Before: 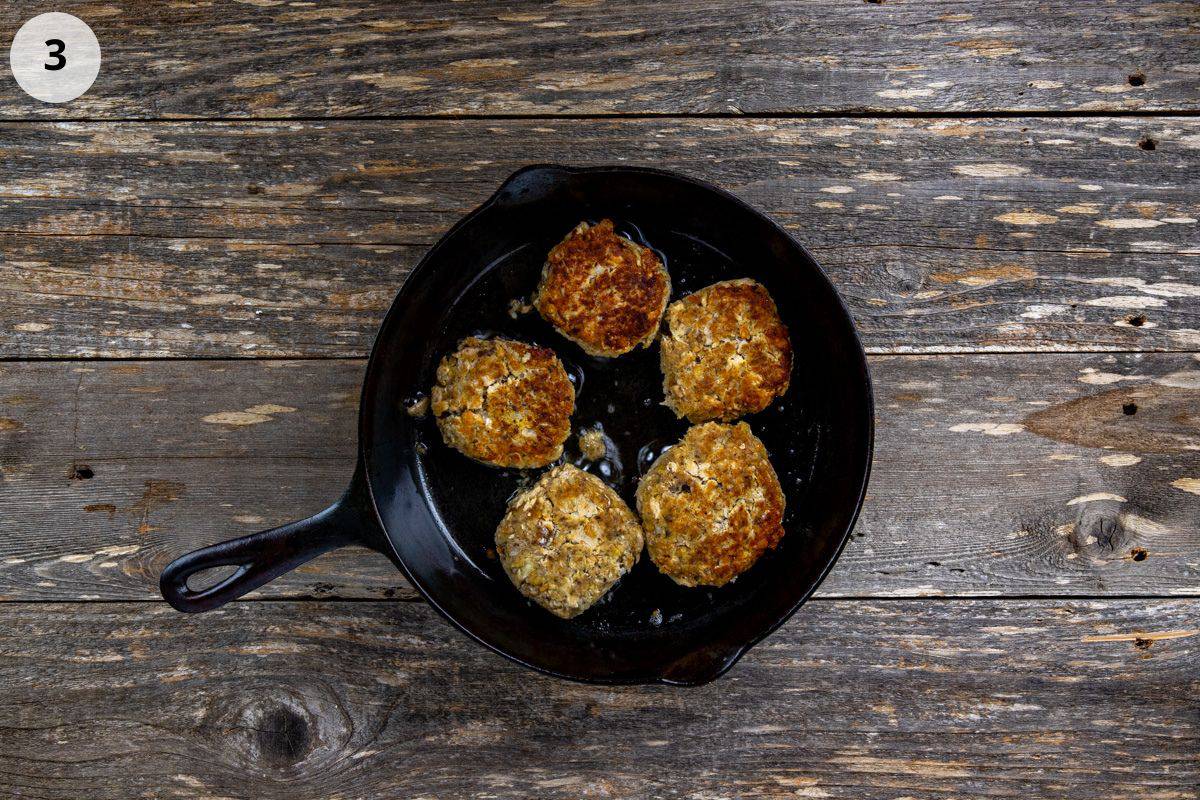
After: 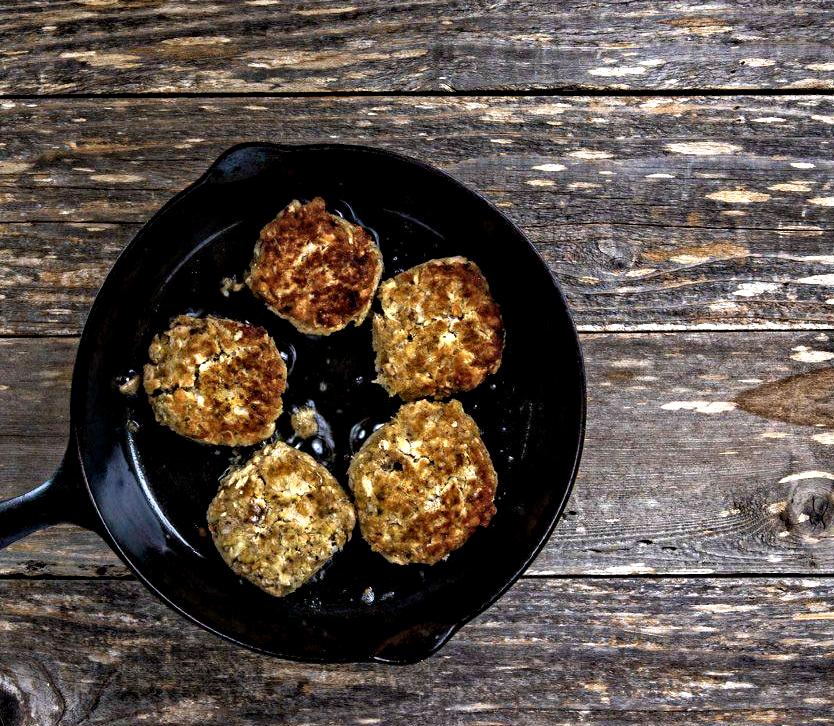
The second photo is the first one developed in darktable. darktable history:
levels: levels [0, 0.476, 0.951]
velvia: on, module defaults
color zones: curves: ch1 [(0, 0.469) (0.01, 0.469) (0.12, 0.446) (0.248, 0.469) (0.5, 0.5) (0.748, 0.5) (0.99, 0.469) (1, 0.469)]
crop and rotate: left 24.034%, top 2.838%, right 6.406%, bottom 6.299%
contrast equalizer: y [[0.511, 0.558, 0.631, 0.632, 0.559, 0.512], [0.5 ×6], [0.507, 0.559, 0.627, 0.644, 0.647, 0.647], [0 ×6], [0 ×6]]
